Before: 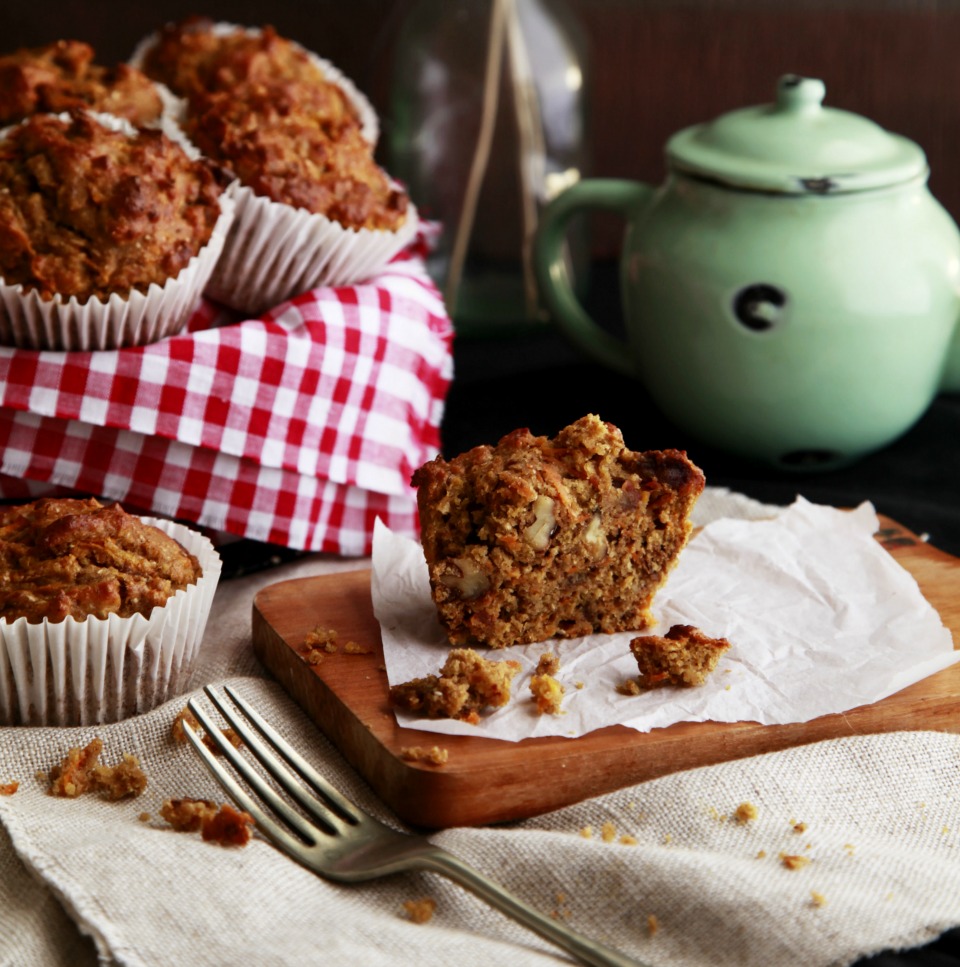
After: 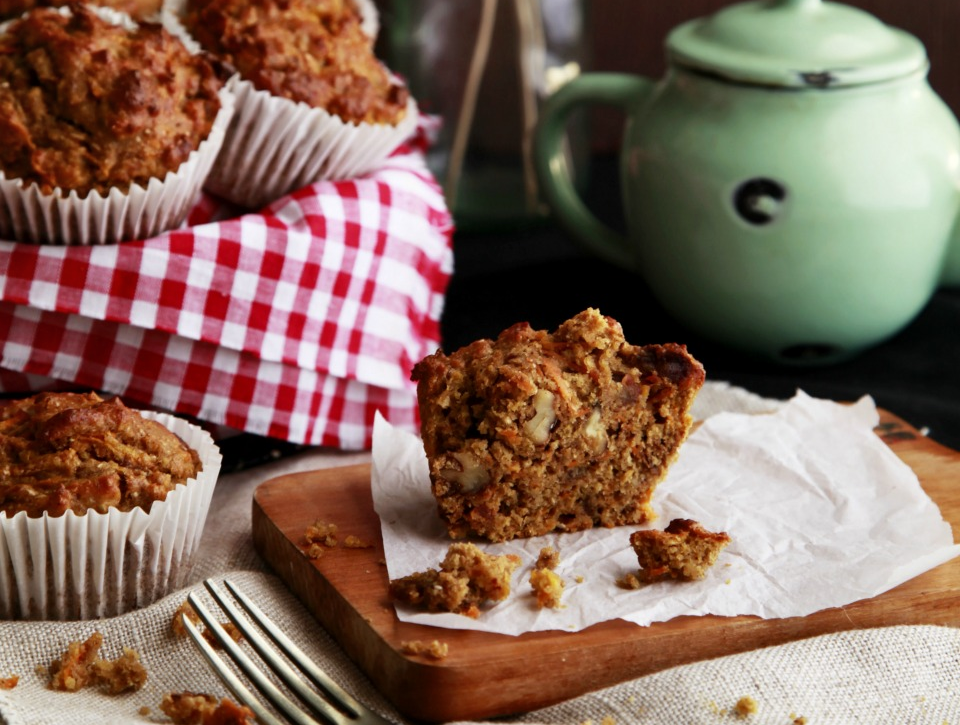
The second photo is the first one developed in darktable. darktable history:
crop: top 11.038%, bottom 13.962%
shadows and highlights: shadows 32, highlights -32, soften with gaussian
